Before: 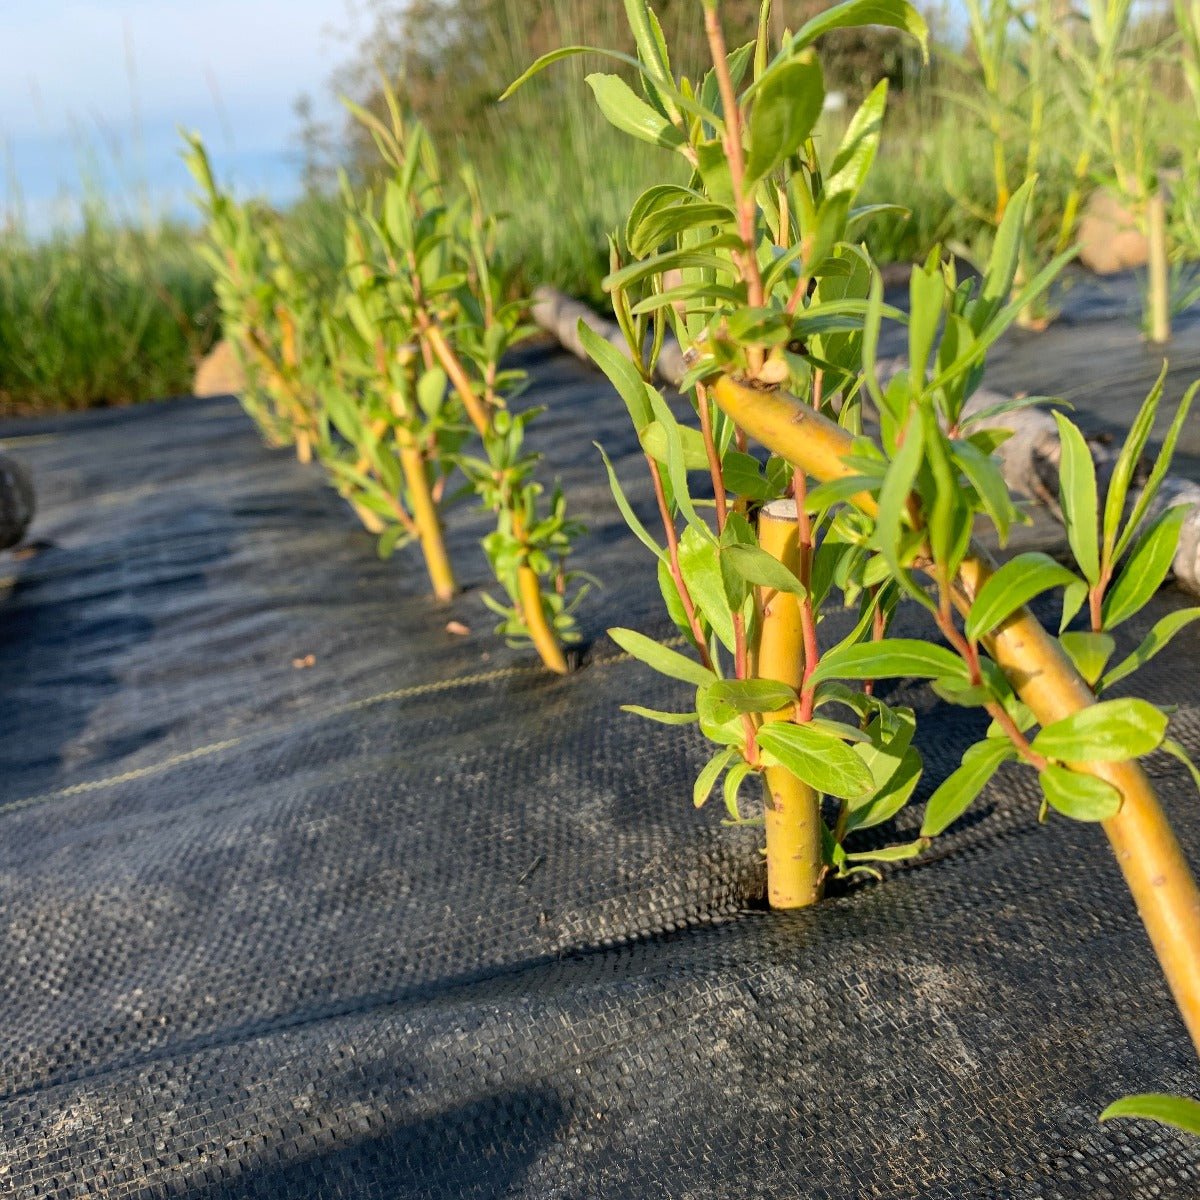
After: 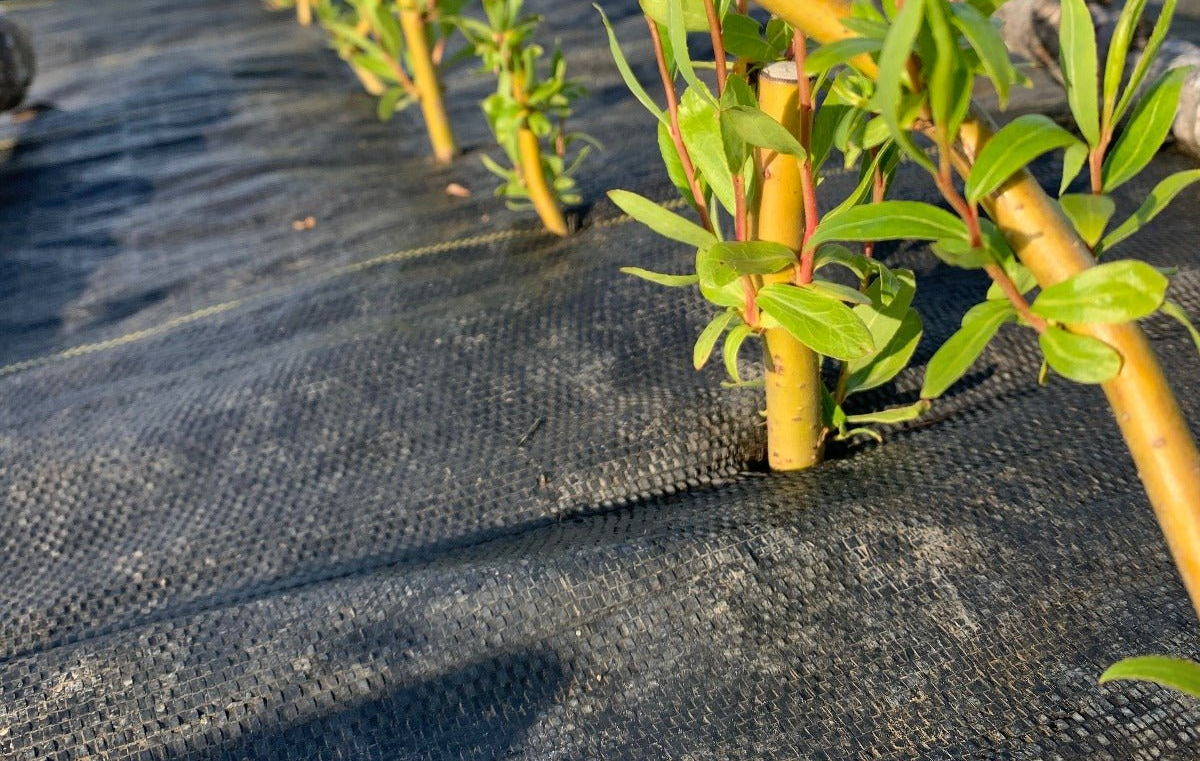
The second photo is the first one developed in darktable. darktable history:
crop and rotate: top 36.513%
shadows and highlights: soften with gaussian
